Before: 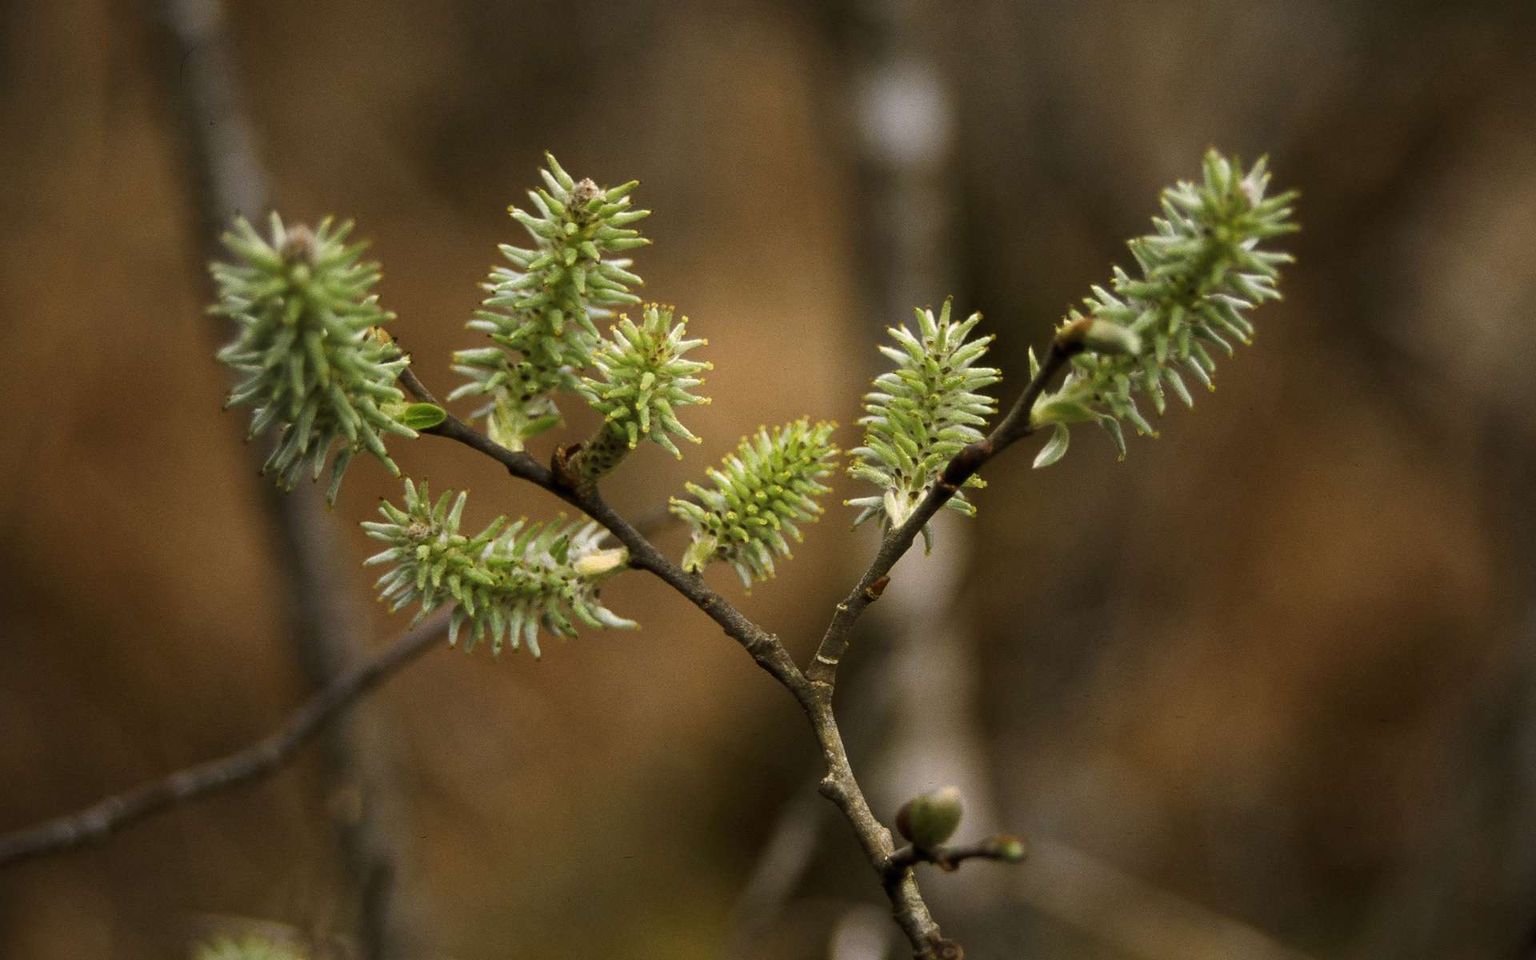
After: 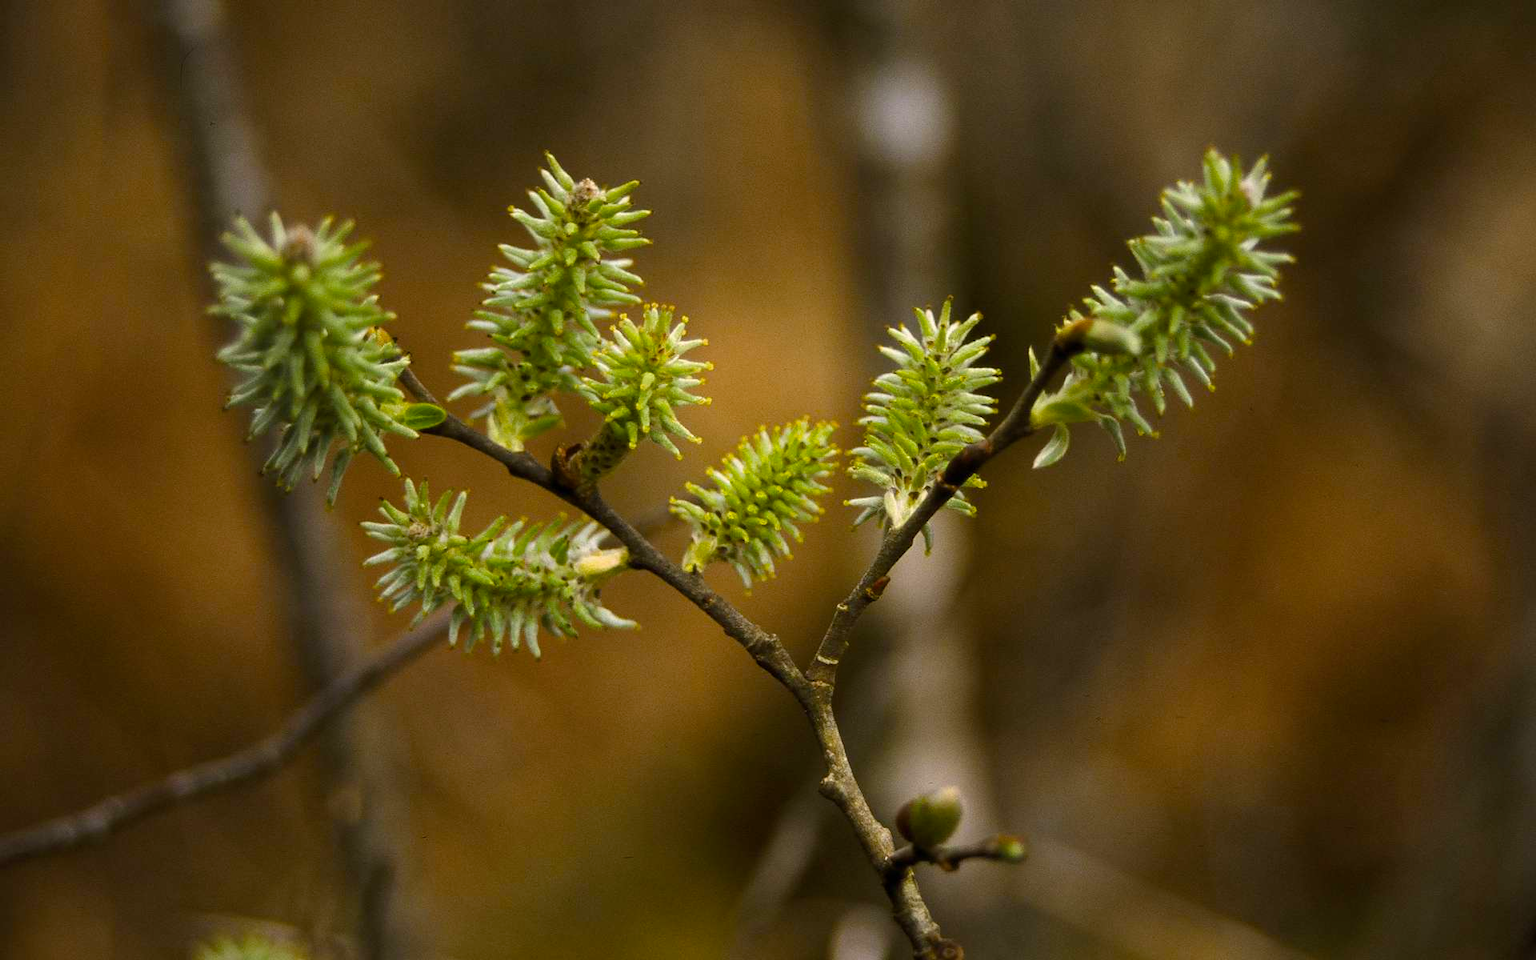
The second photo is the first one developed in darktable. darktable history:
tone equalizer: on, module defaults
base curve: preserve colors none
color balance rgb: perceptual saturation grading › global saturation 25%, global vibrance 20%
